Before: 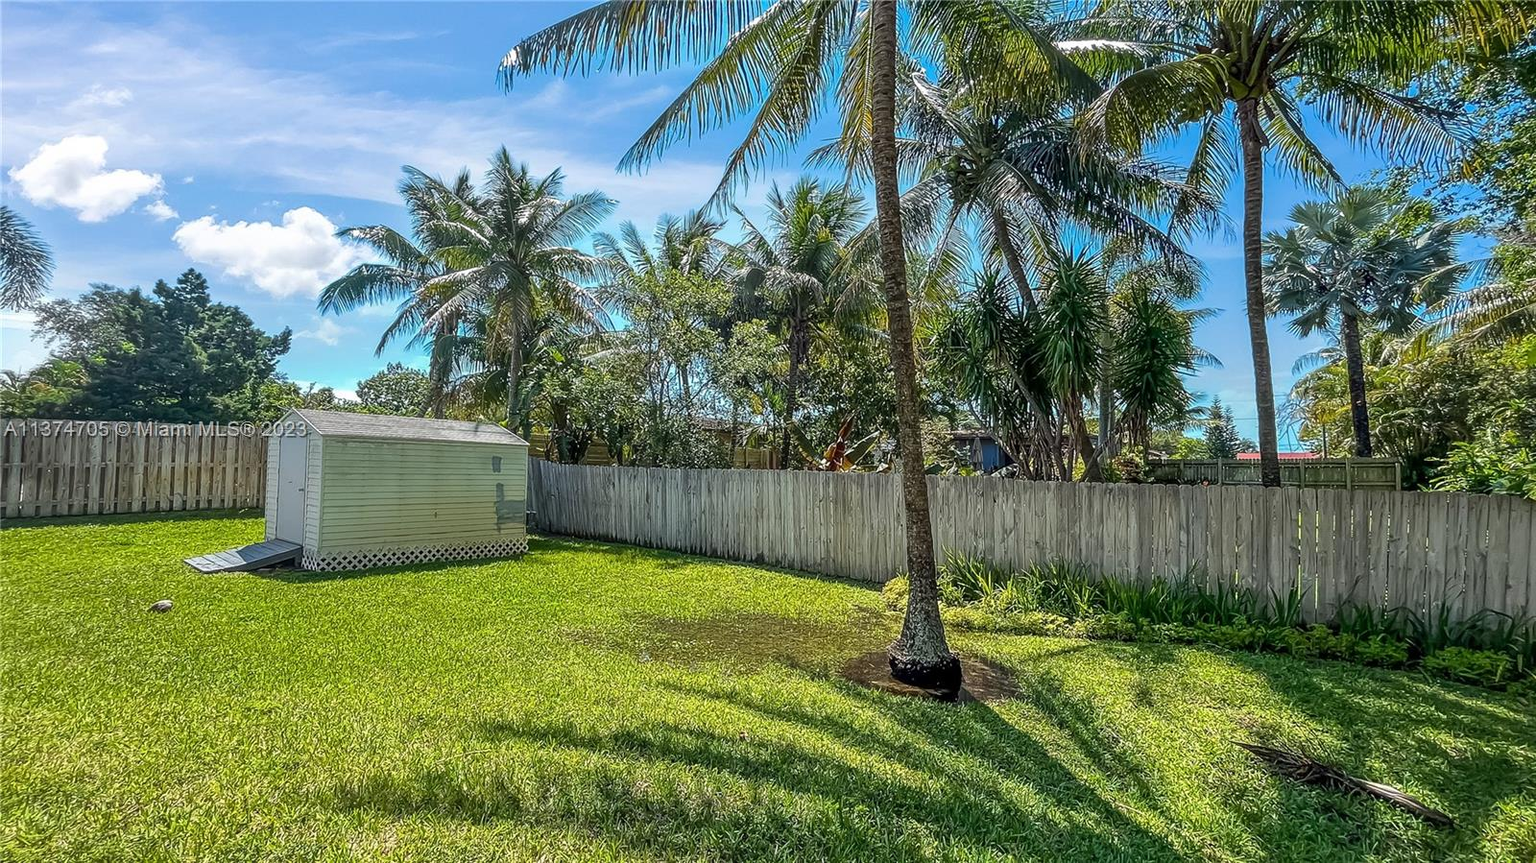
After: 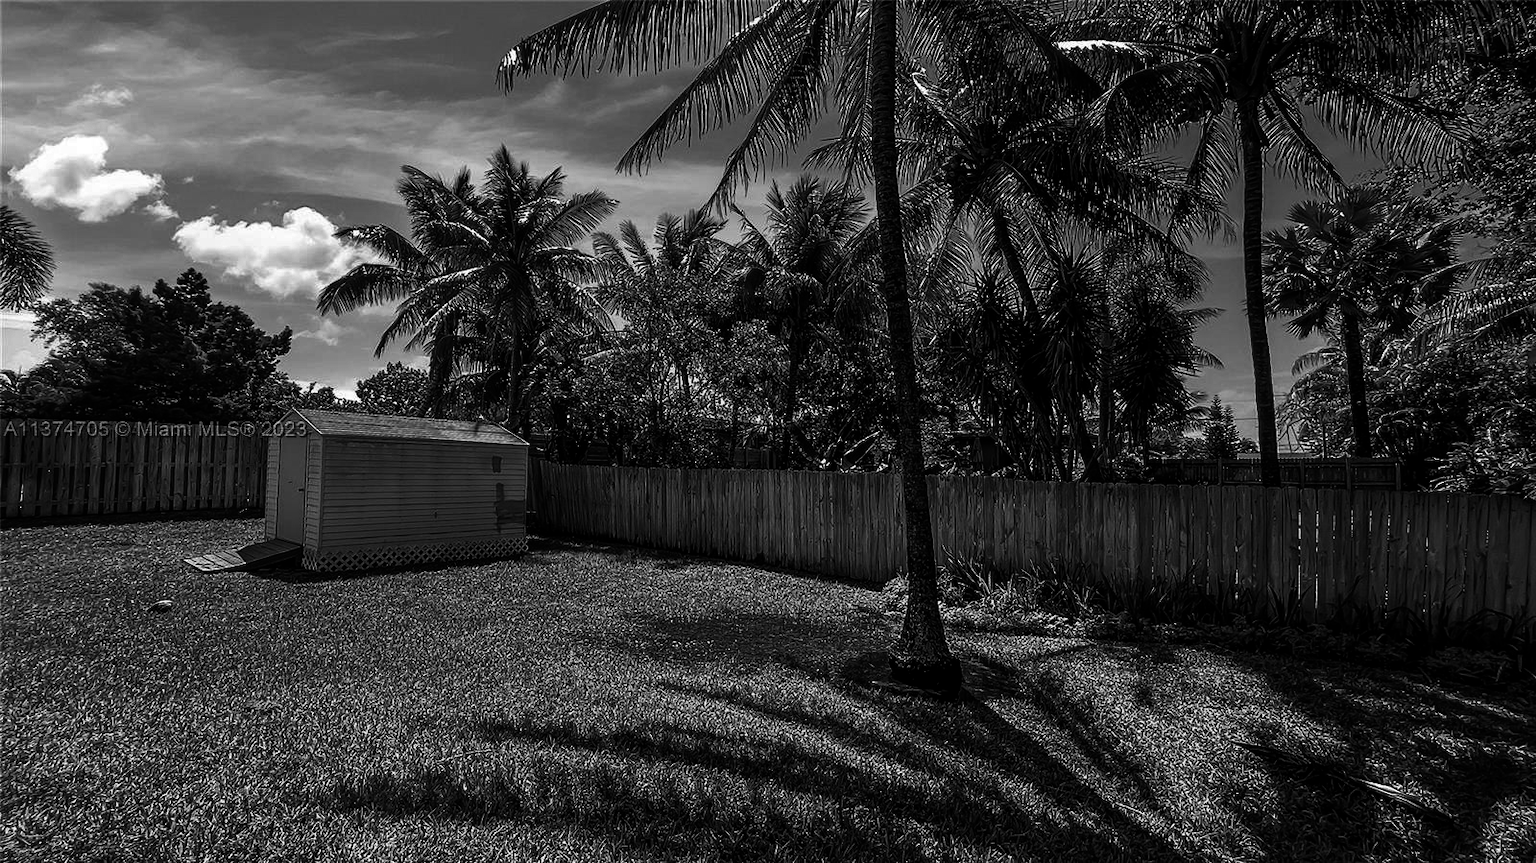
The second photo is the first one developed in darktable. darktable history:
contrast brightness saturation: contrast 0.02, brightness -1, saturation -1
base curve: curves: ch0 [(0, 0) (0.283, 0.295) (1, 1)], preserve colors none
